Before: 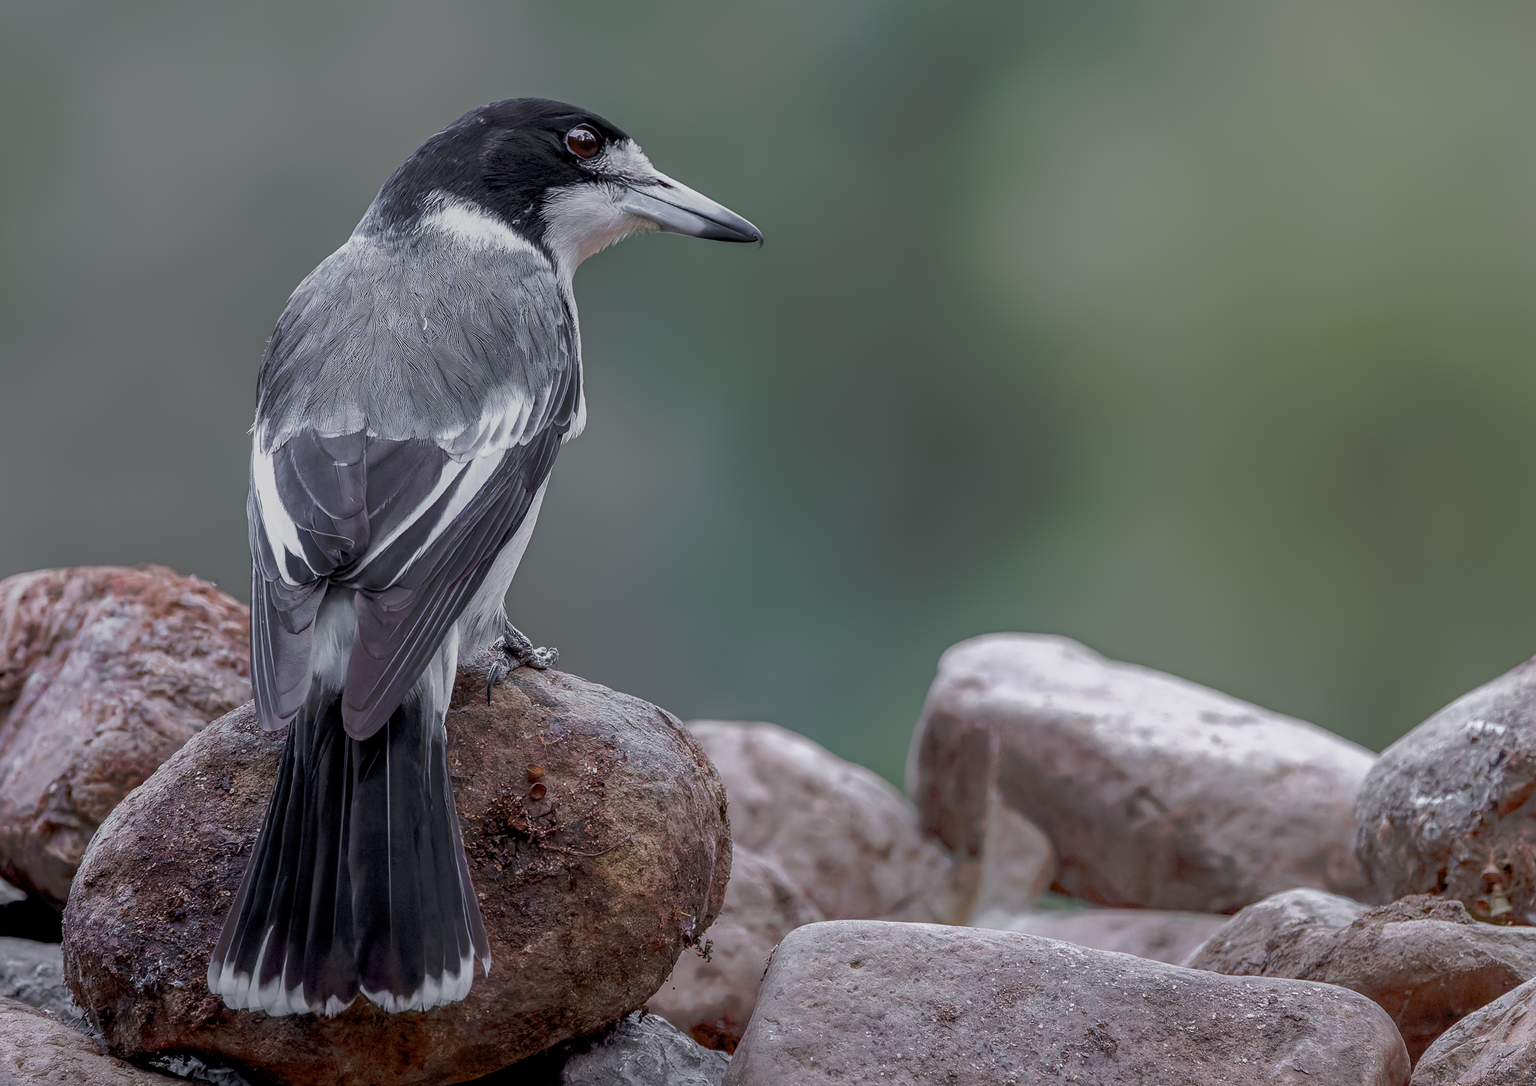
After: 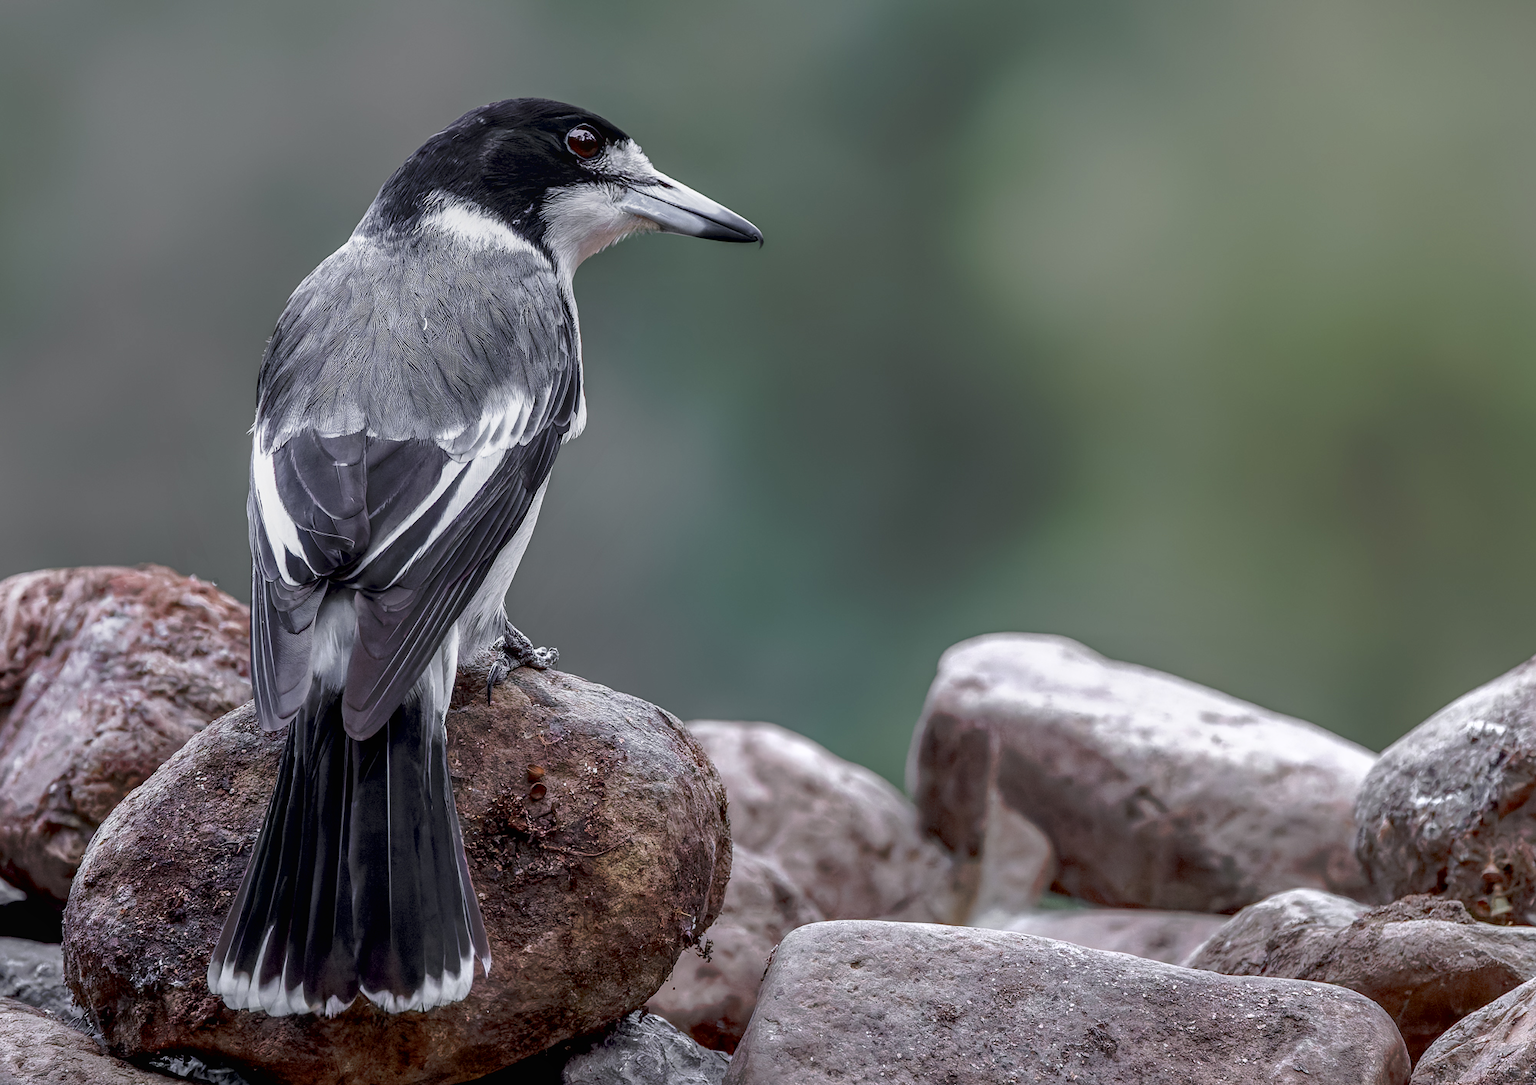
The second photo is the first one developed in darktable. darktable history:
contrast equalizer: y [[0.586, 0.584, 0.576, 0.565, 0.552, 0.539], [0.5 ×6], [0.97, 0.959, 0.919, 0.859, 0.789, 0.717], [0 ×6], [0 ×6]]
shadows and highlights: shadows -0.252, highlights 41.65
local contrast: detail 109%
